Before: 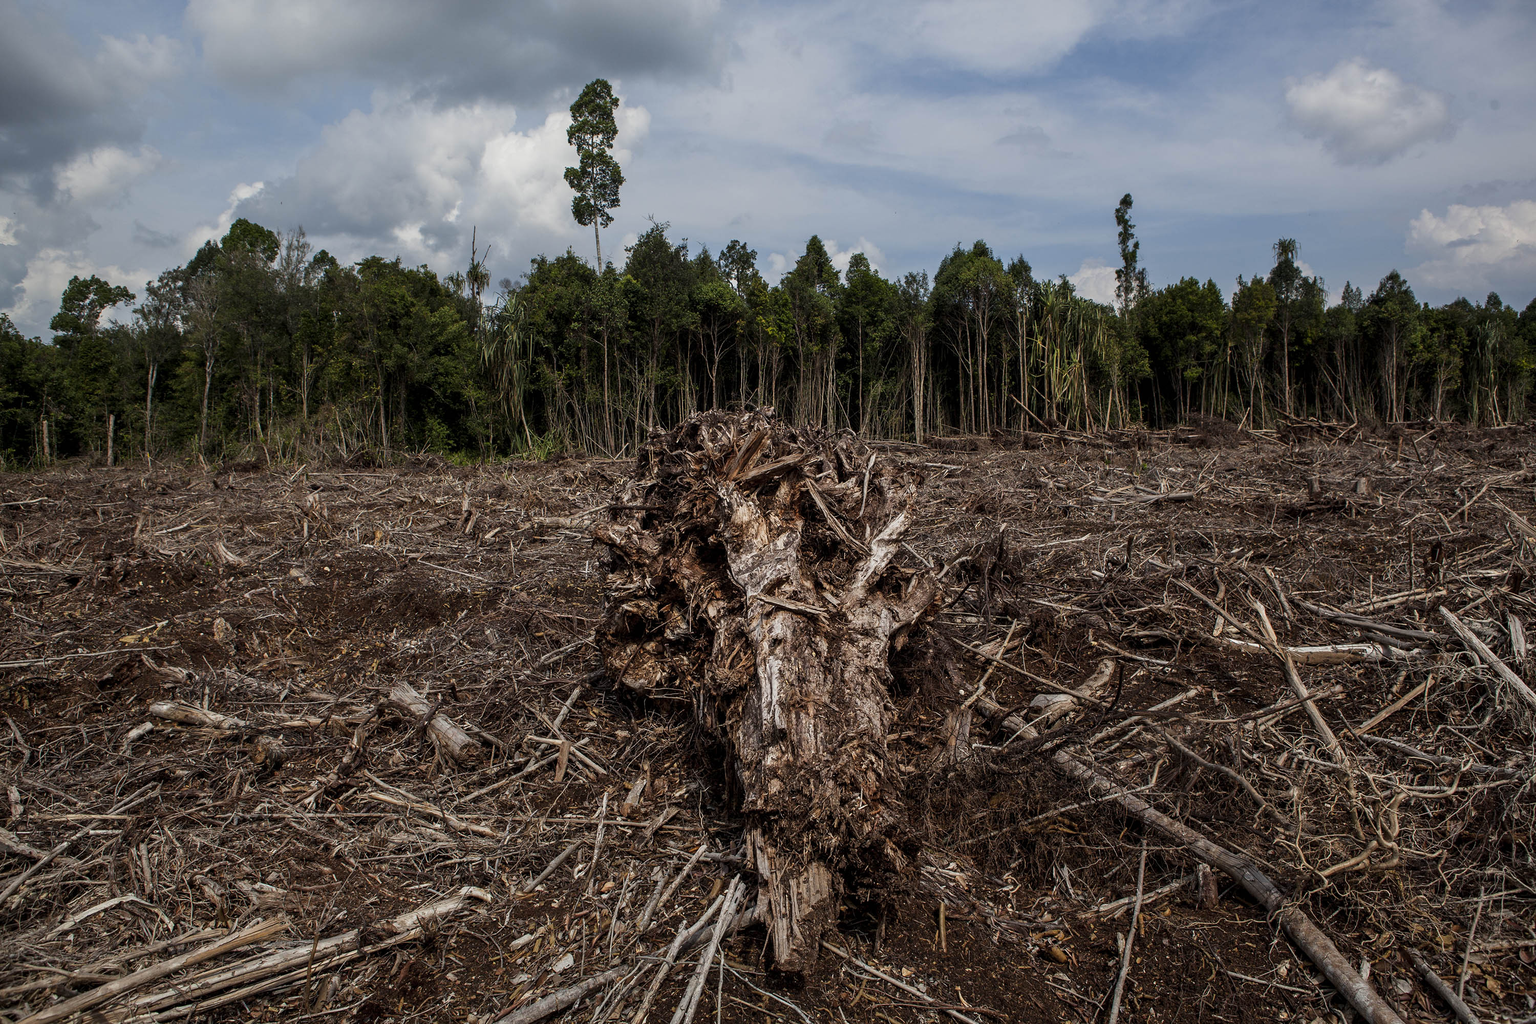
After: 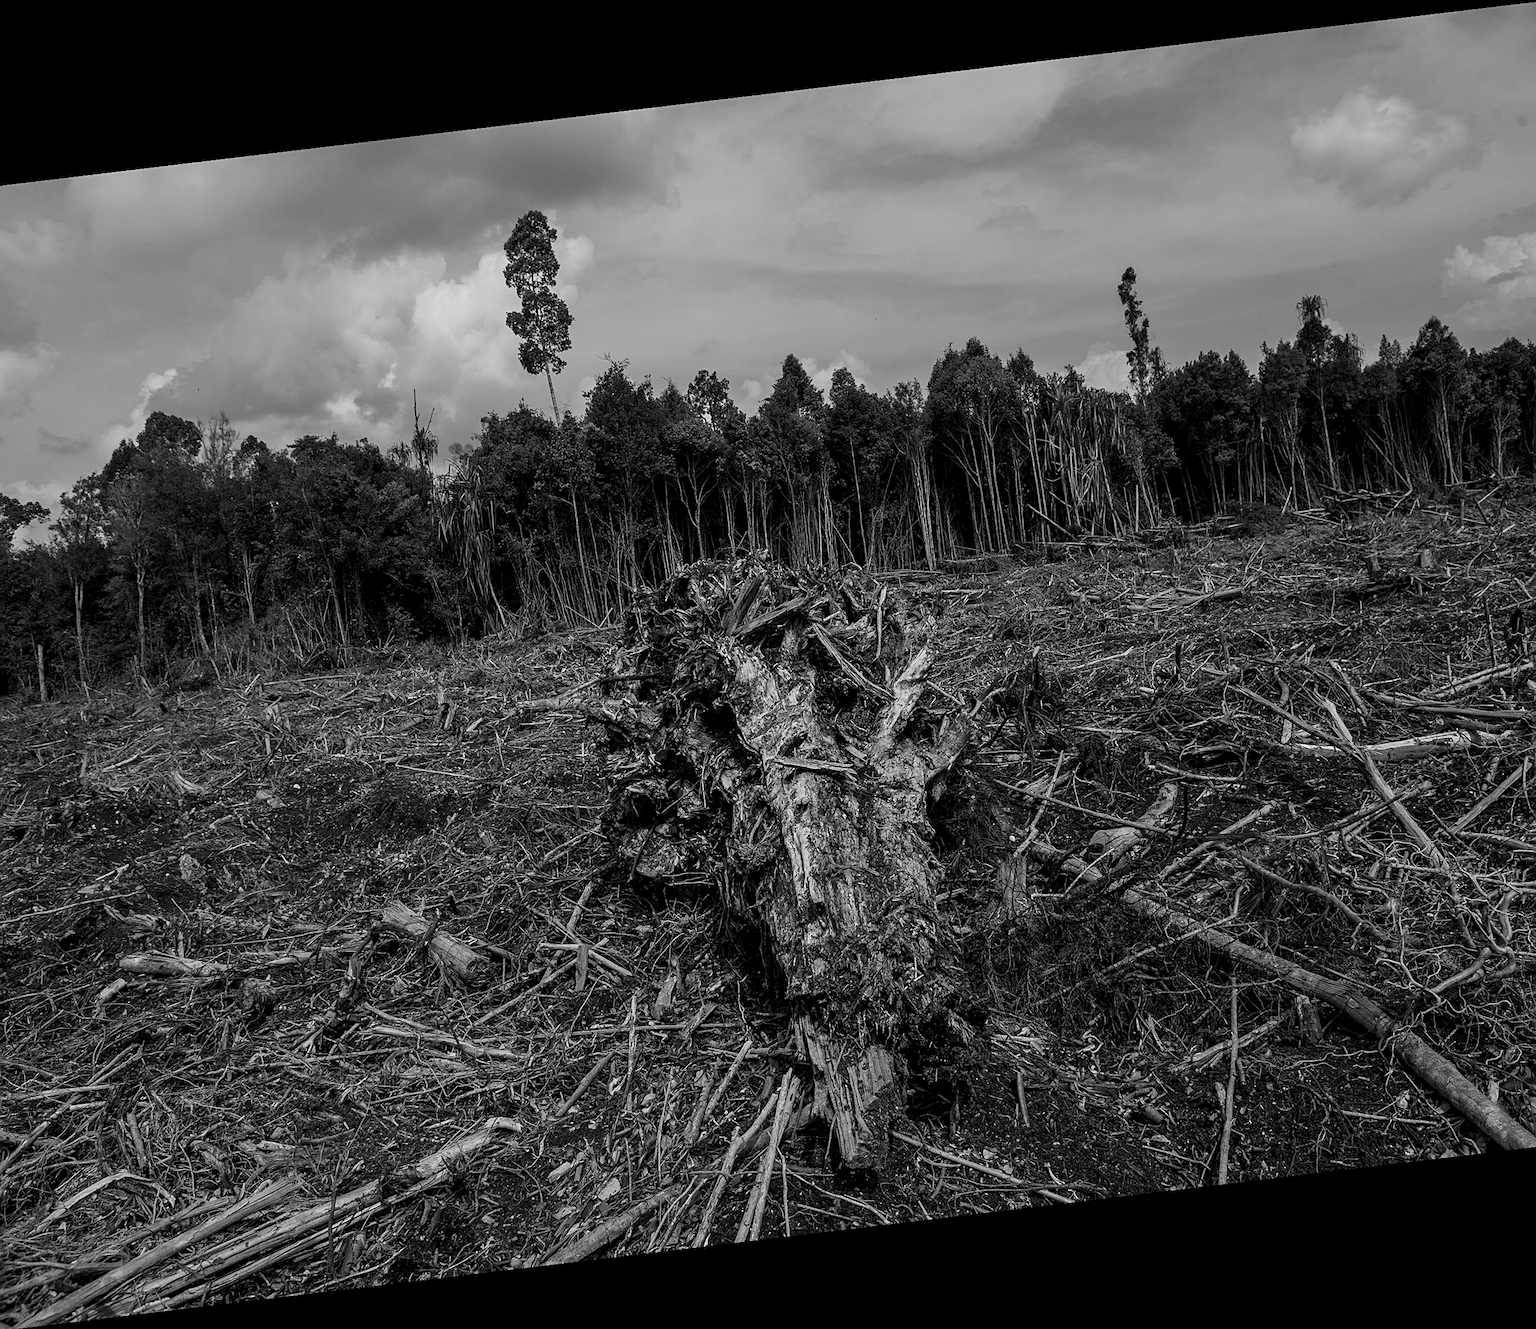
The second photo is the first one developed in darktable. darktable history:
sharpen: radius 2.167, amount 0.381, threshold 0
tone equalizer: on, module defaults
white balance: emerald 1
crop: left 7.598%, right 7.873%
monochrome: a -74.22, b 78.2
rotate and perspective: rotation -6.83°, automatic cropping off
